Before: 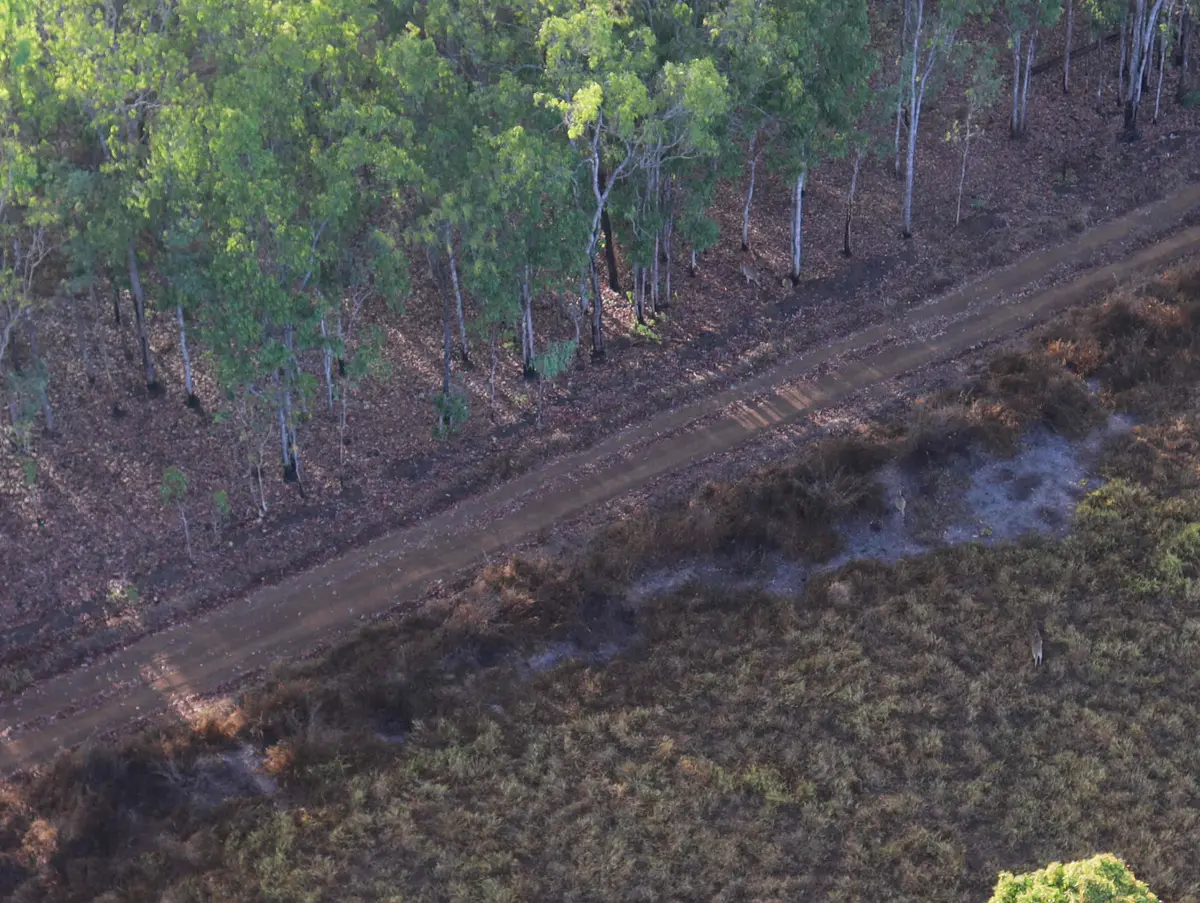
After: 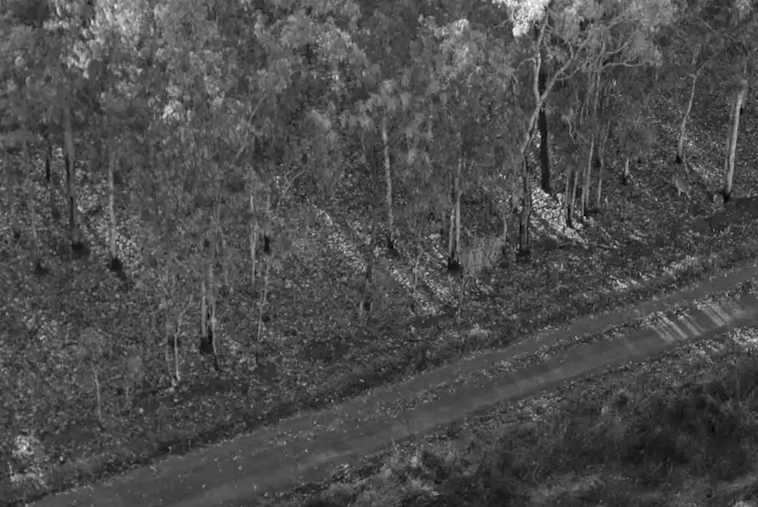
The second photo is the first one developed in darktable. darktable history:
crop and rotate: angle -4.99°, left 2.122%, top 6.945%, right 27.566%, bottom 30.519%
haze removal: compatibility mode true, adaptive false
local contrast: on, module defaults
monochrome: a 73.58, b 64.21
